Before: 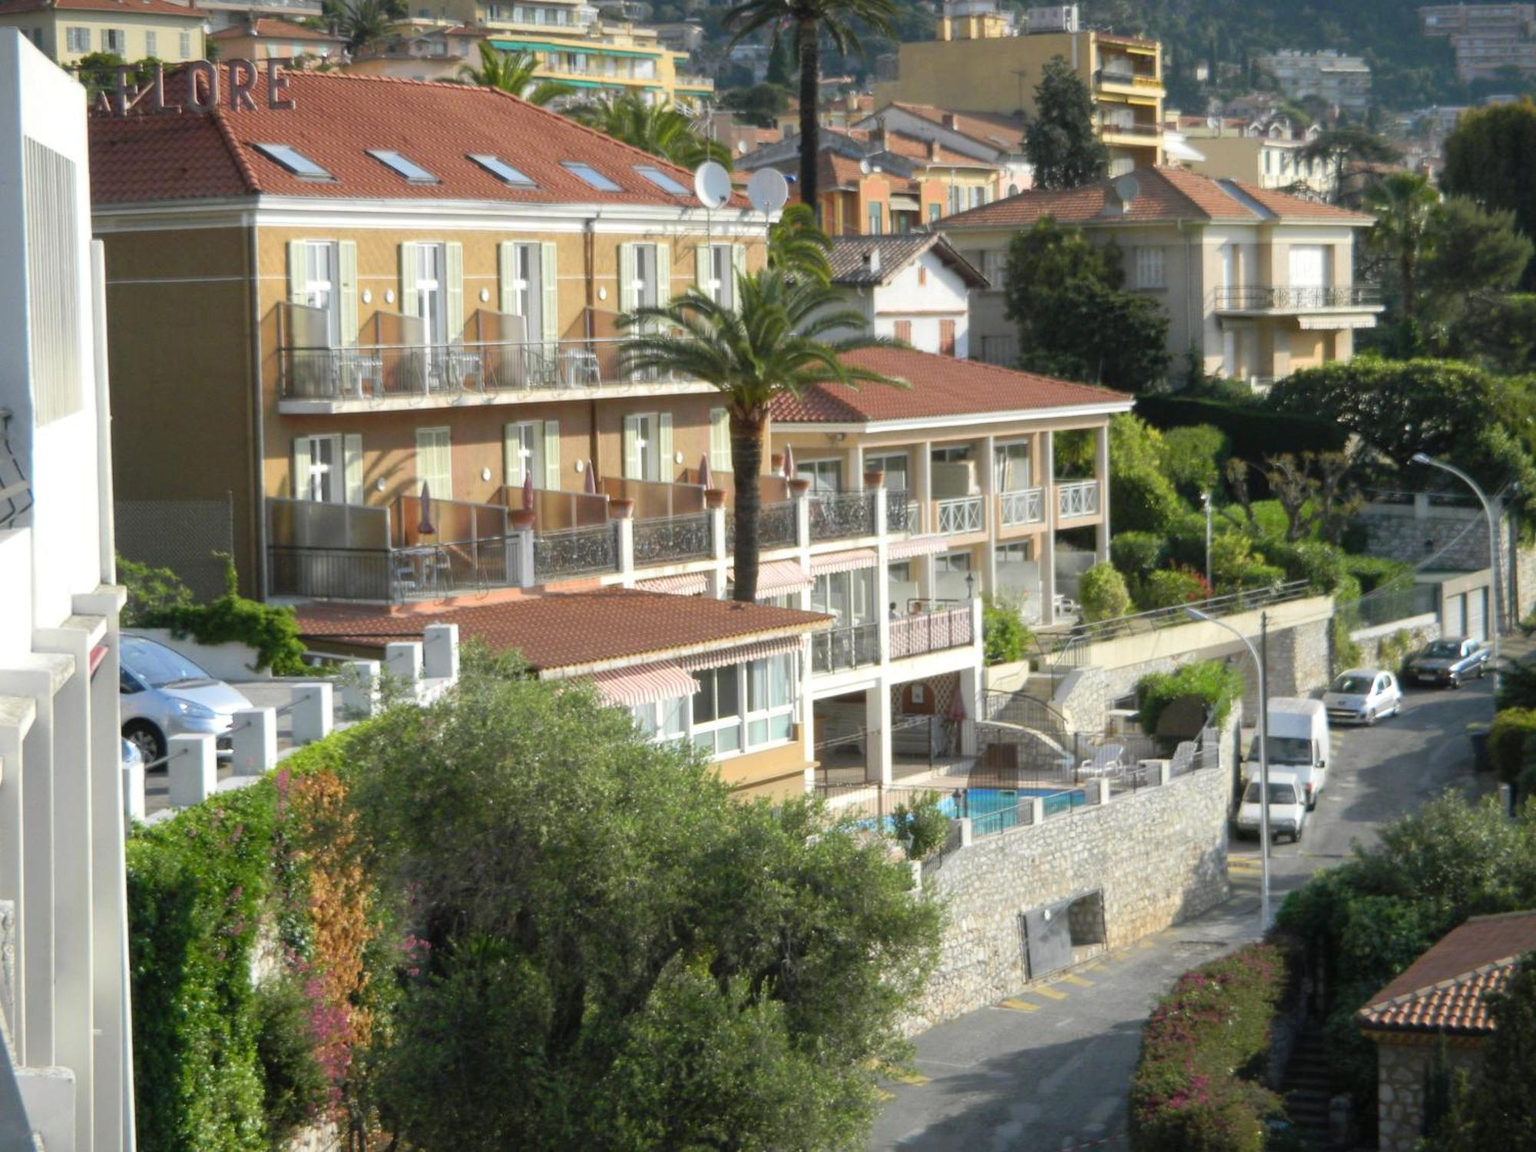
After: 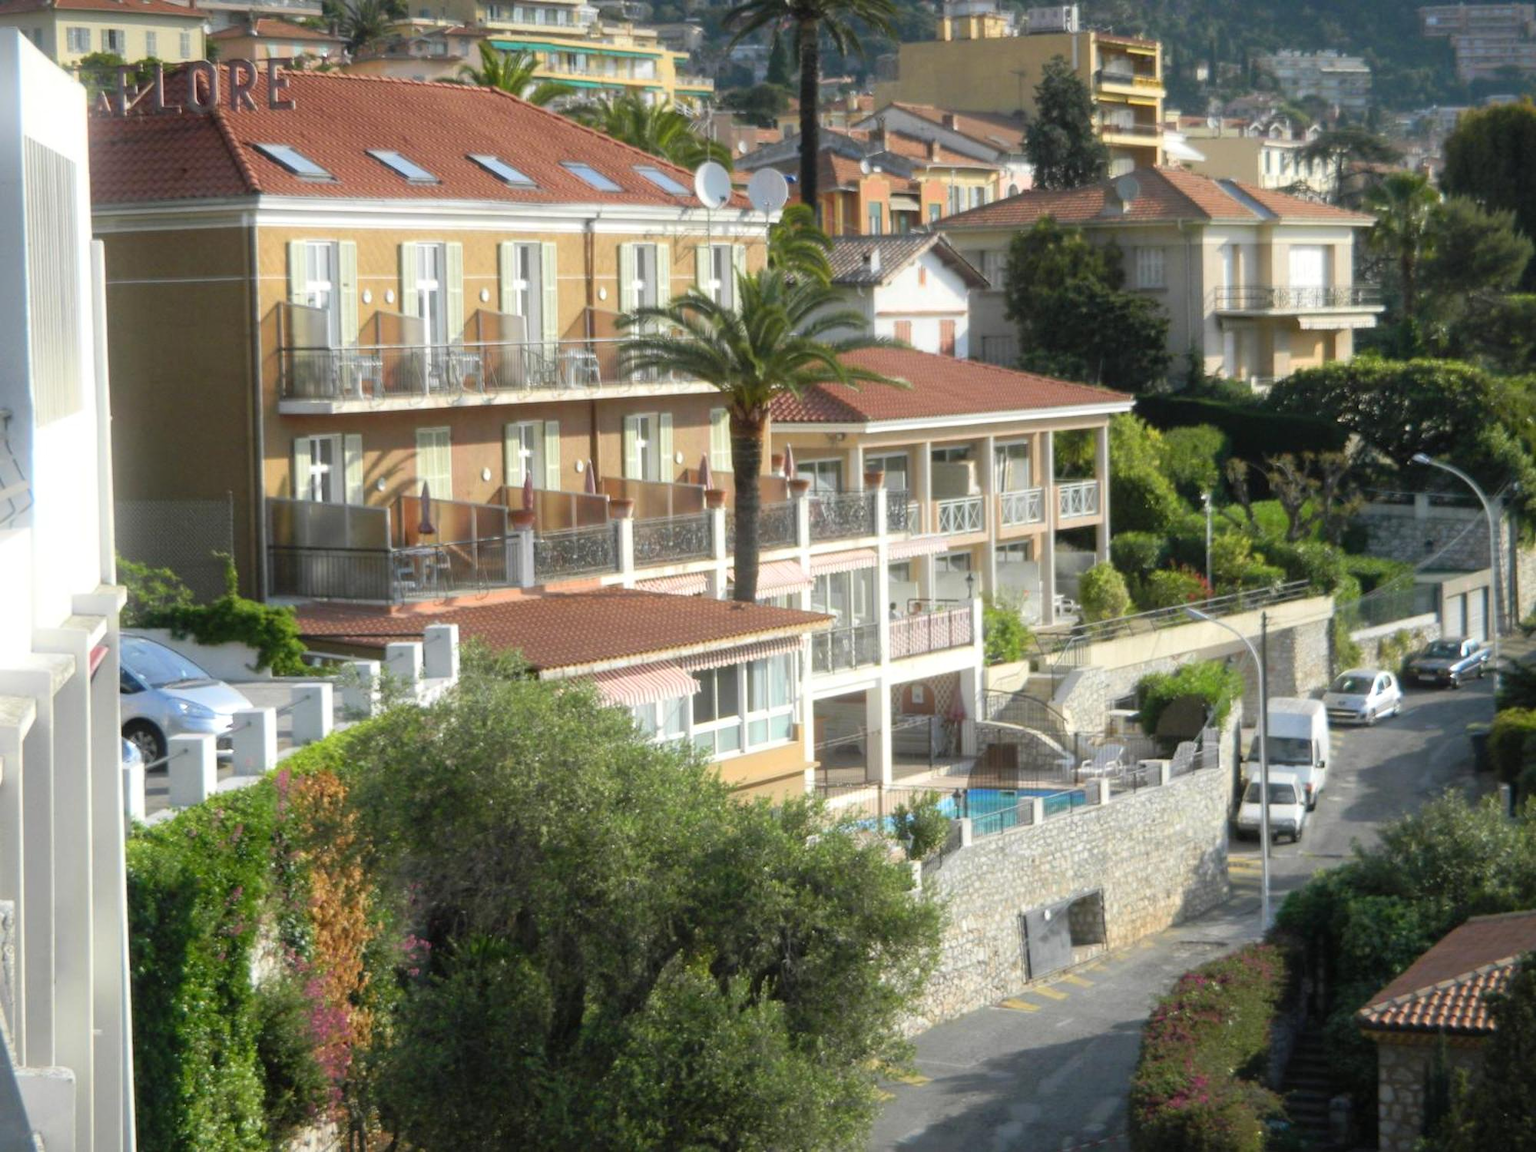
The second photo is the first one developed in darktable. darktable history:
bloom: size 9%, threshold 100%, strength 7%
tone equalizer: on, module defaults
